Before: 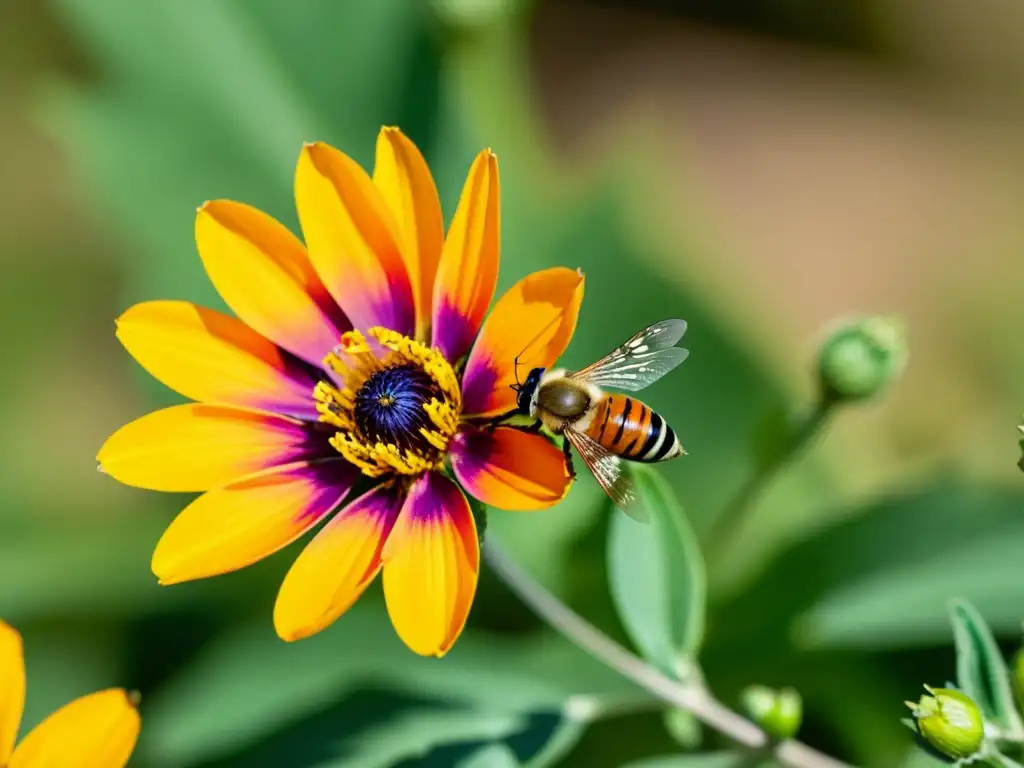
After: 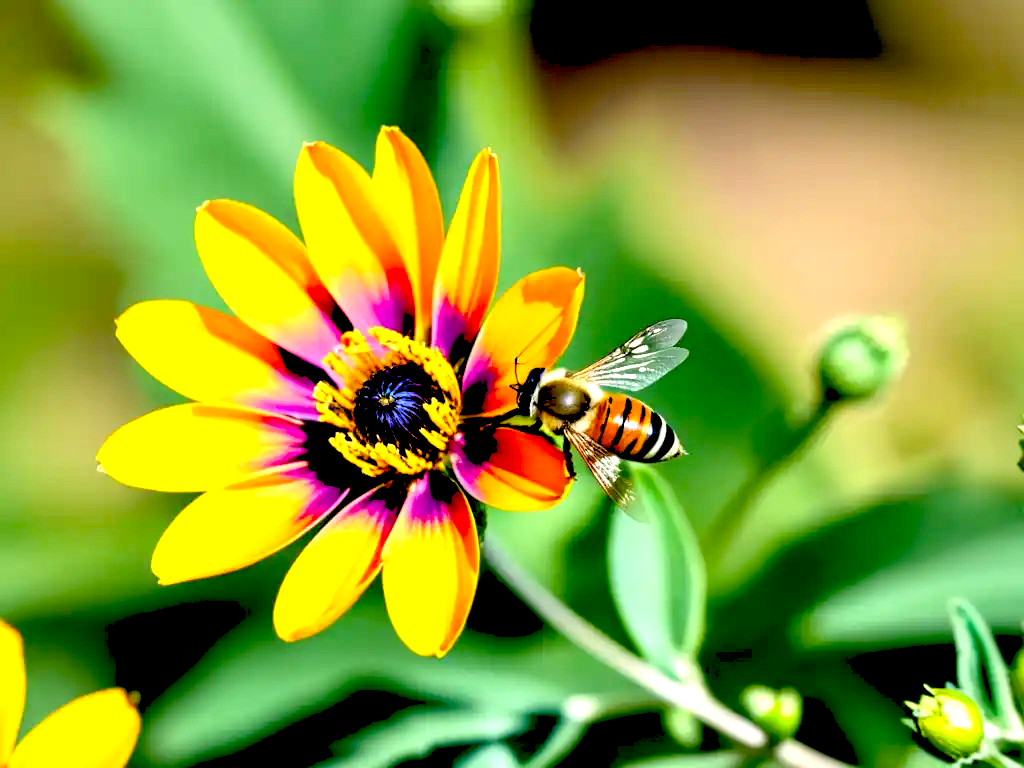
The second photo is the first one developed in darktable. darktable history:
exposure: black level correction 0.034, exposure 0.902 EV, compensate exposure bias true, compensate highlight preservation false
levels: levels [0.026, 0.507, 0.987]
